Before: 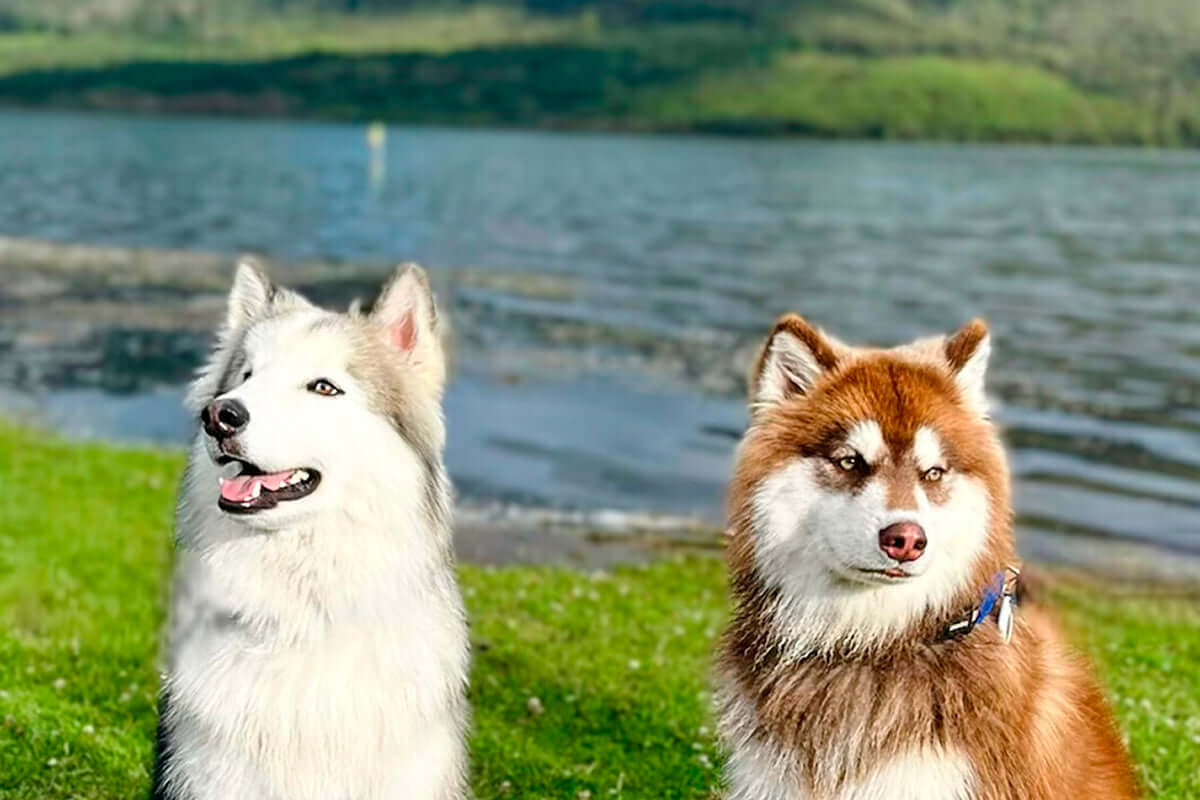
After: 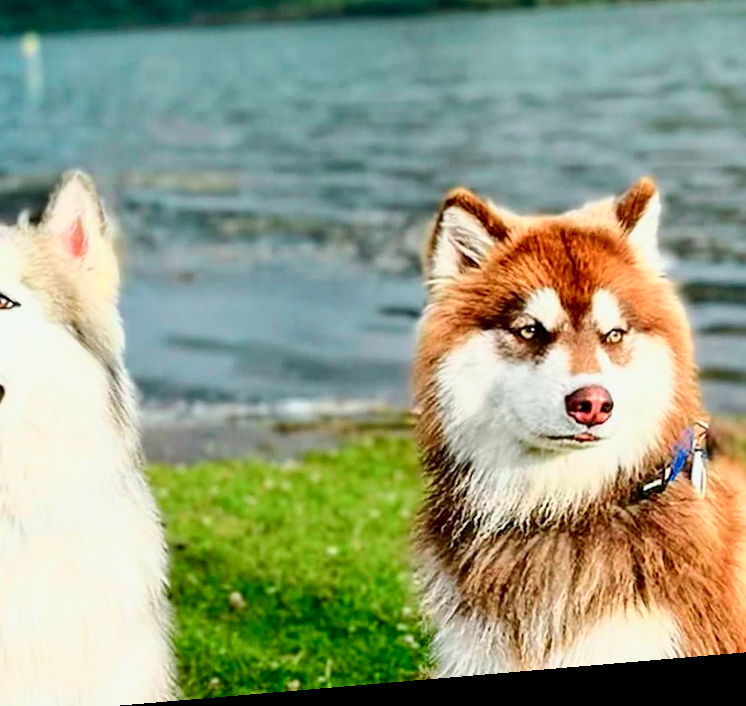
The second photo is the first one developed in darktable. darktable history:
tone curve: curves: ch0 [(0, 0) (0.035, 0.011) (0.133, 0.076) (0.285, 0.265) (0.491, 0.541) (0.617, 0.693) (0.704, 0.77) (0.794, 0.865) (0.895, 0.938) (1, 0.976)]; ch1 [(0, 0) (0.318, 0.278) (0.444, 0.427) (0.502, 0.497) (0.543, 0.547) (0.601, 0.641) (0.746, 0.764) (1, 1)]; ch2 [(0, 0) (0.316, 0.292) (0.381, 0.37) (0.423, 0.448) (0.476, 0.482) (0.502, 0.5) (0.543, 0.547) (0.587, 0.613) (0.642, 0.672) (0.704, 0.727) (0.865, 0.827) (1, 0.951)], color space Lab, independent channels, preserve colors none
crop and rotate: left 28.256%, top 17.734%, right 12.656%, bottom 3.573%
rotate and perspective: rotation -4.86°, automatic cropping off
tone equalizer: on, module defaults
